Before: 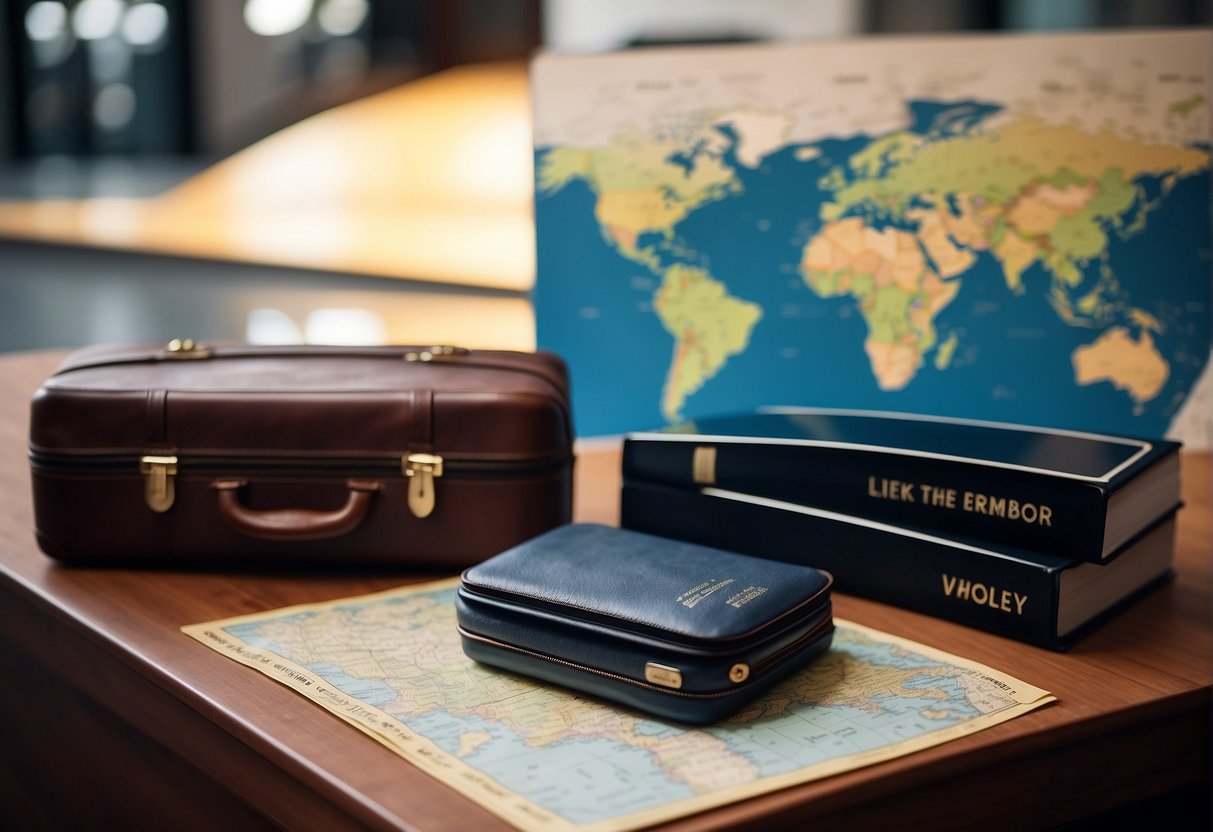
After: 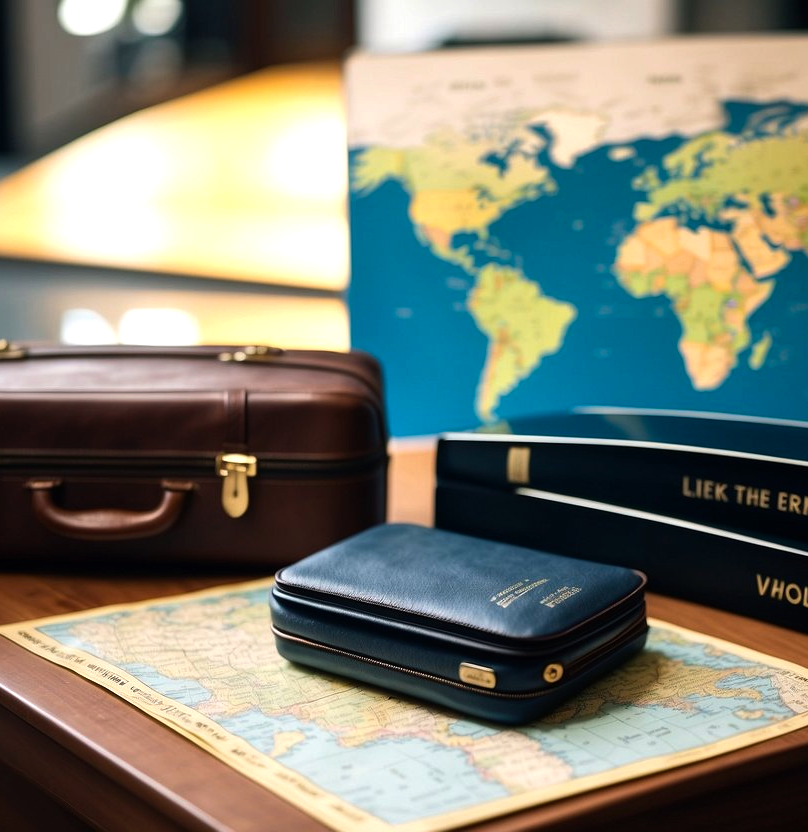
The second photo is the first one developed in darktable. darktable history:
crop: left 15.404%, right 17.928%
color balance rgb: shadows lift › luminance -7.532%, shadows lift › chroma 2.213%, shadows lift › hue 167.65°, perceptual saturation grading › global saturation 0.108%, perceptual brilliance grading › highlights 9.286%, perceptual brilliance grading › mid-tones 5.613%, global vibrance 25.812%, contrast 6.205%
